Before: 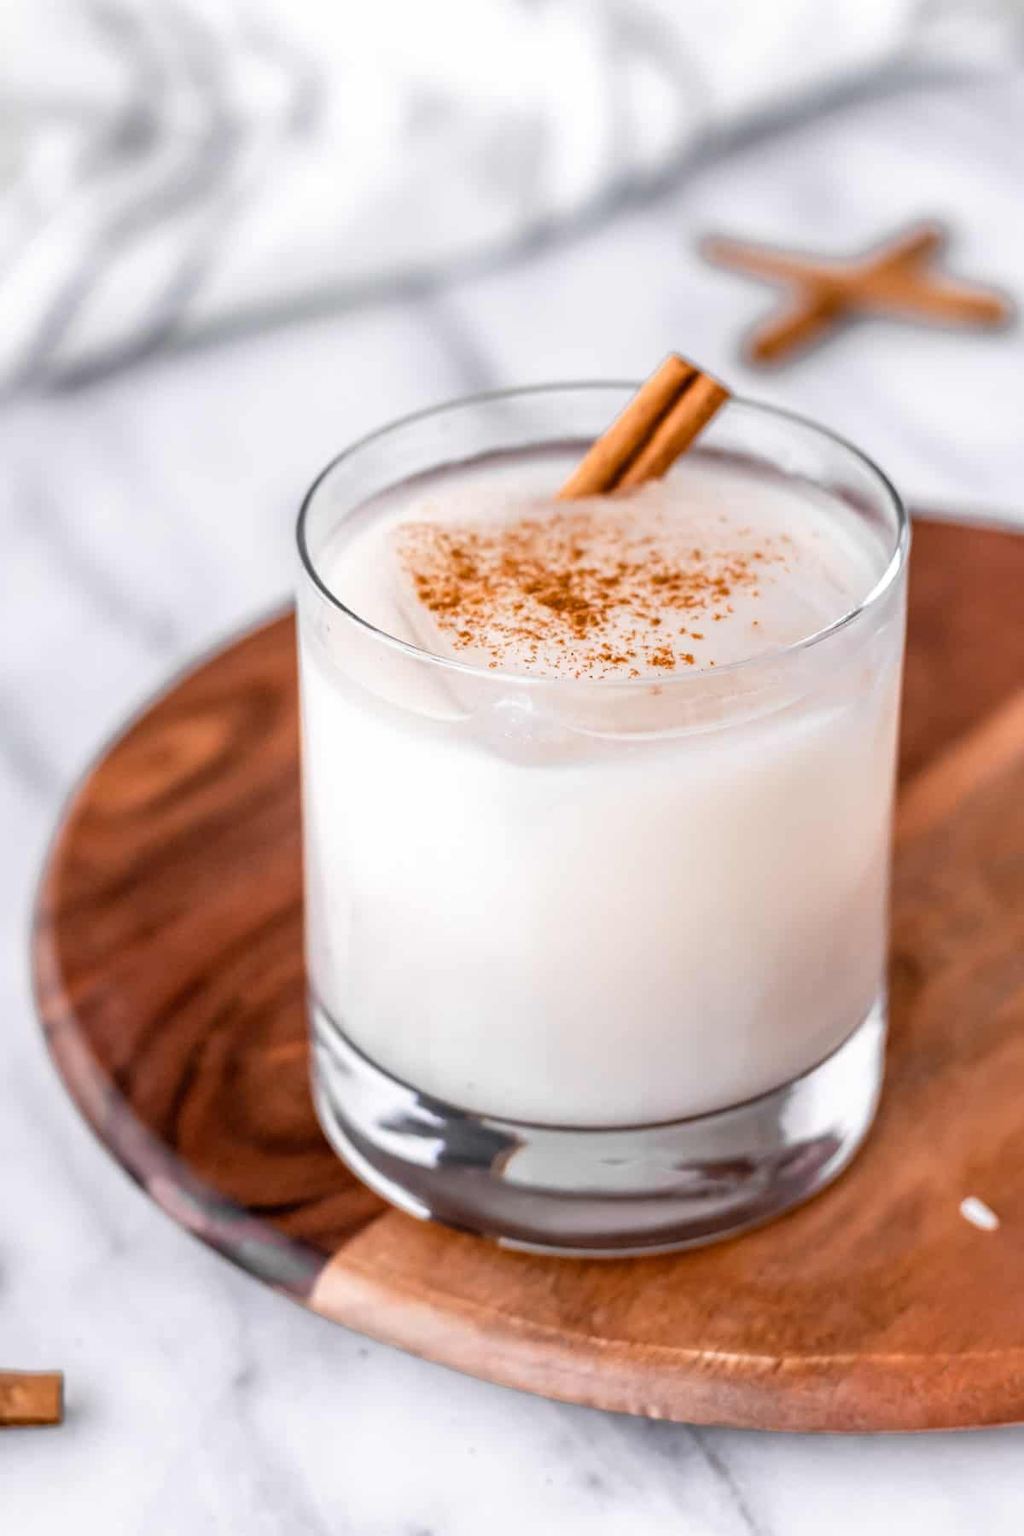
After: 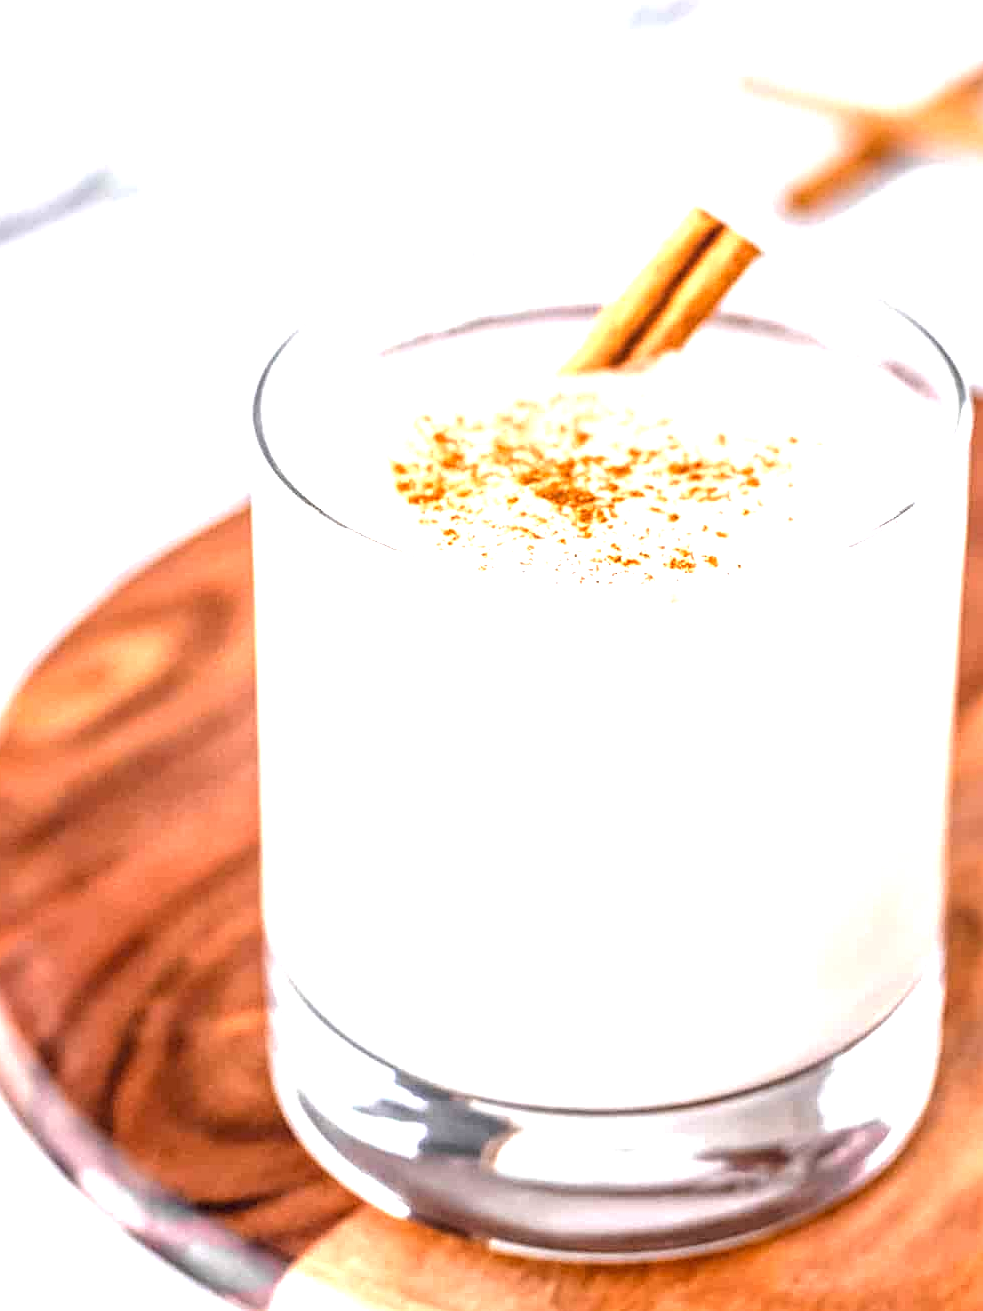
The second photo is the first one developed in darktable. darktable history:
local contrast: on, module defaults
crop: left 7.936%, top 11.74%, right 10.109%, bottom 15.392%
exposure: black level correction 0, exposure 1.506 EV, compensate highlight preservation false
sharpen: amount 0.494
